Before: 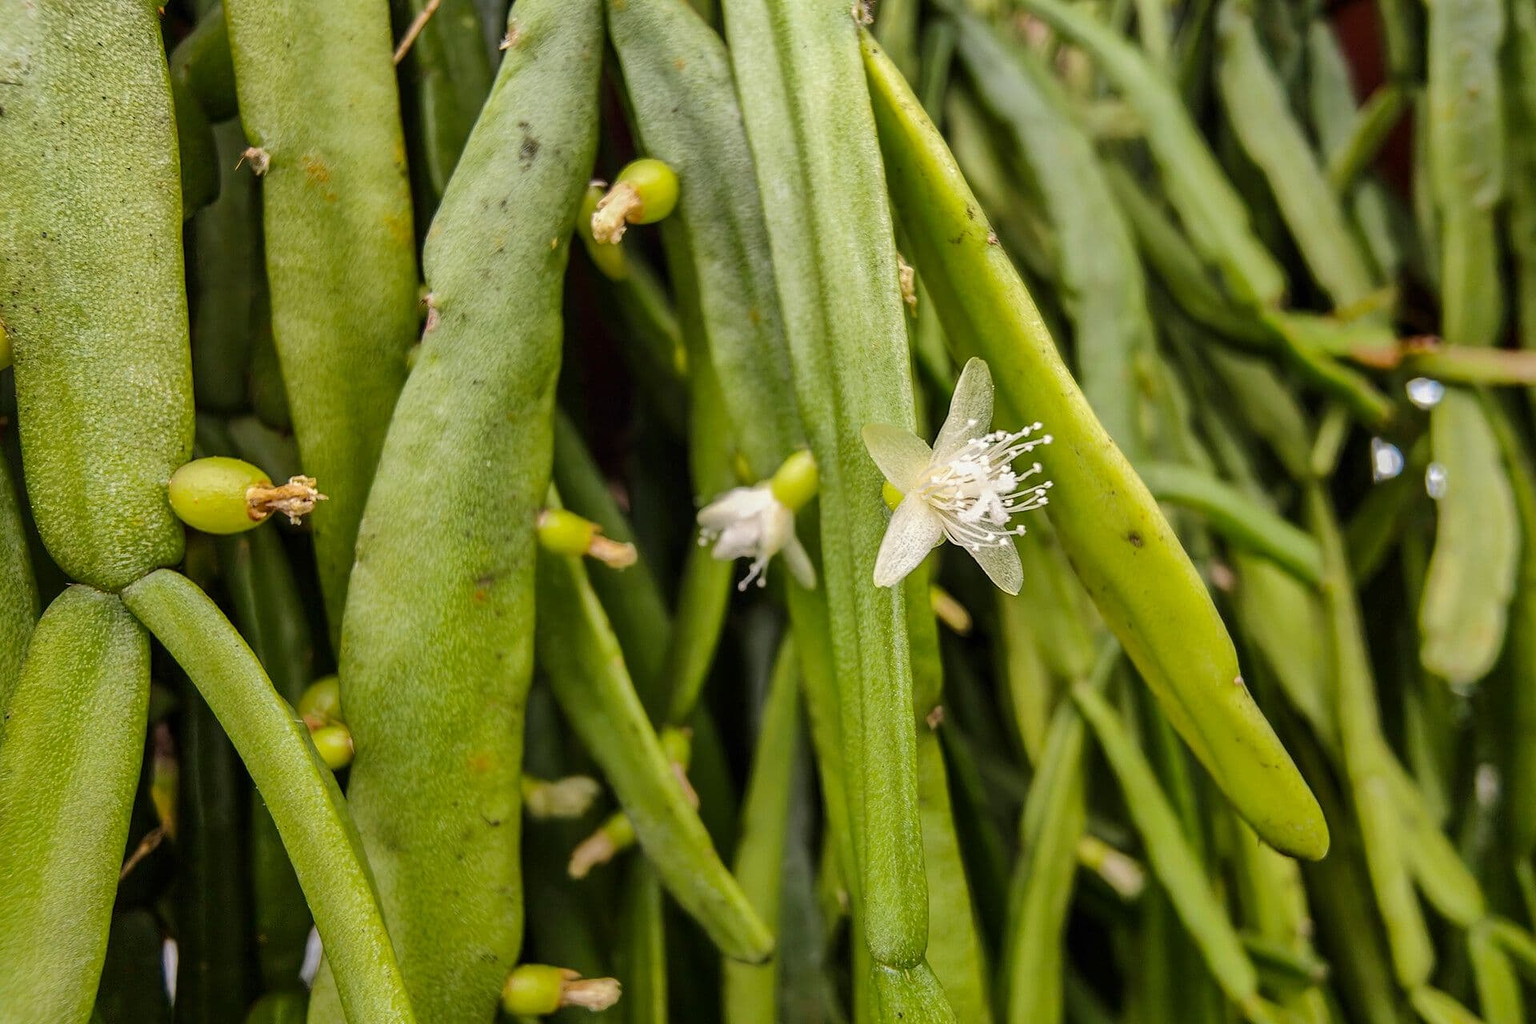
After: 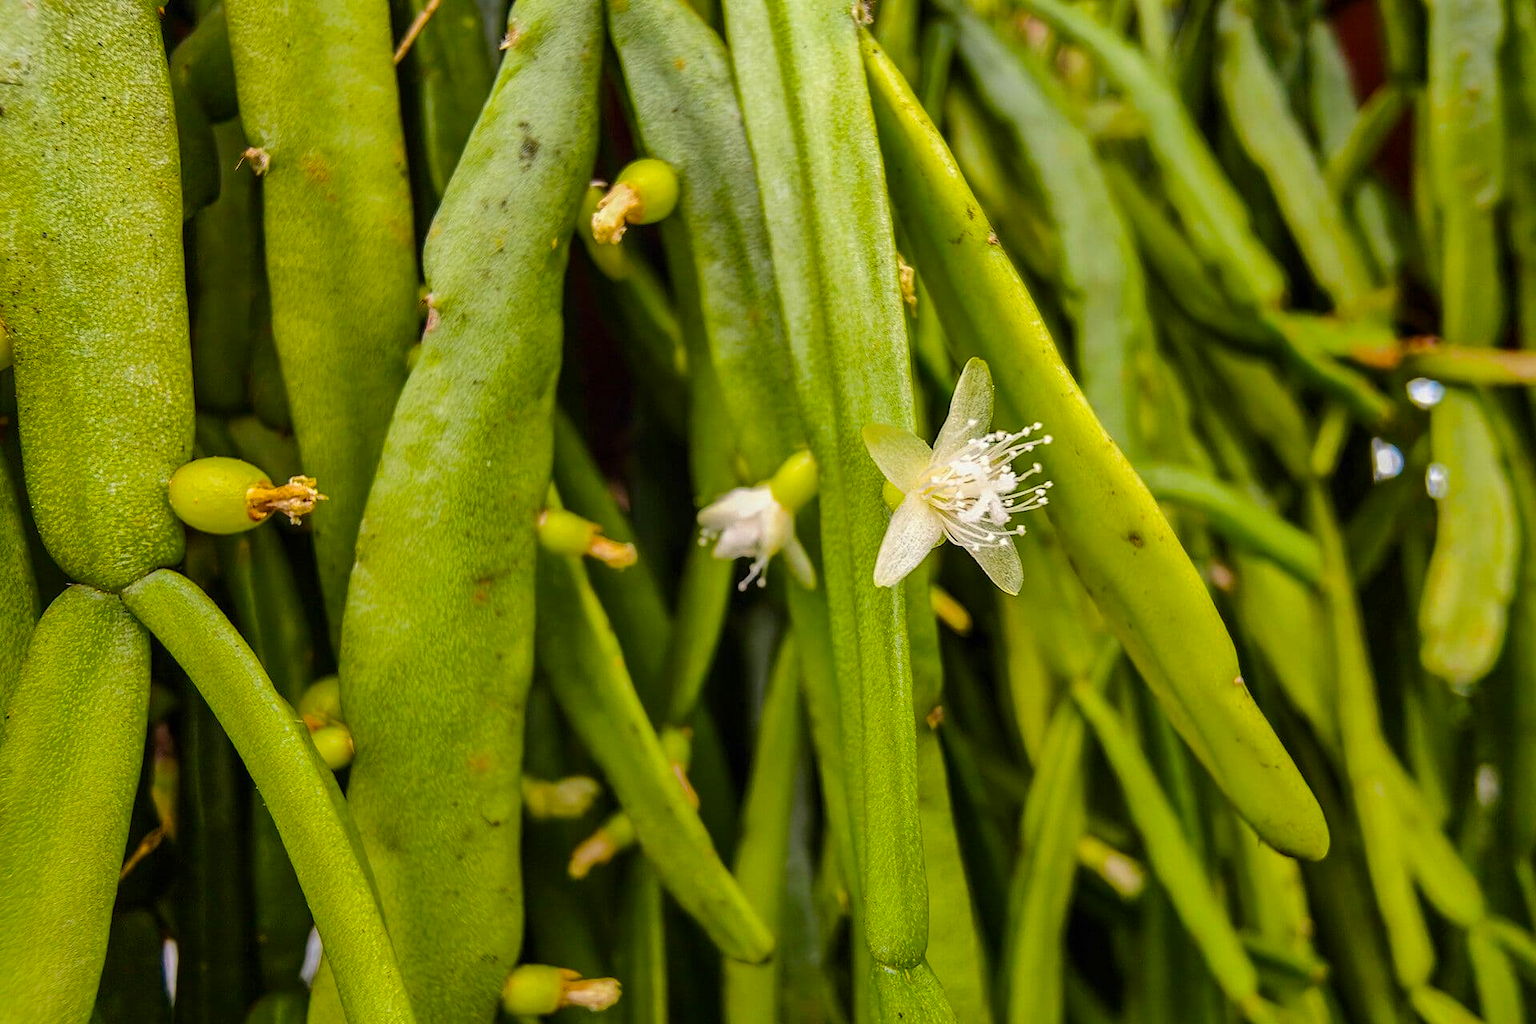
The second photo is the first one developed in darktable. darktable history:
color balance rgb: linear chroma grading › global chroma 14.37%, perceptual saturation grading › global saturation 19.385%, global vibrance 21.501%
